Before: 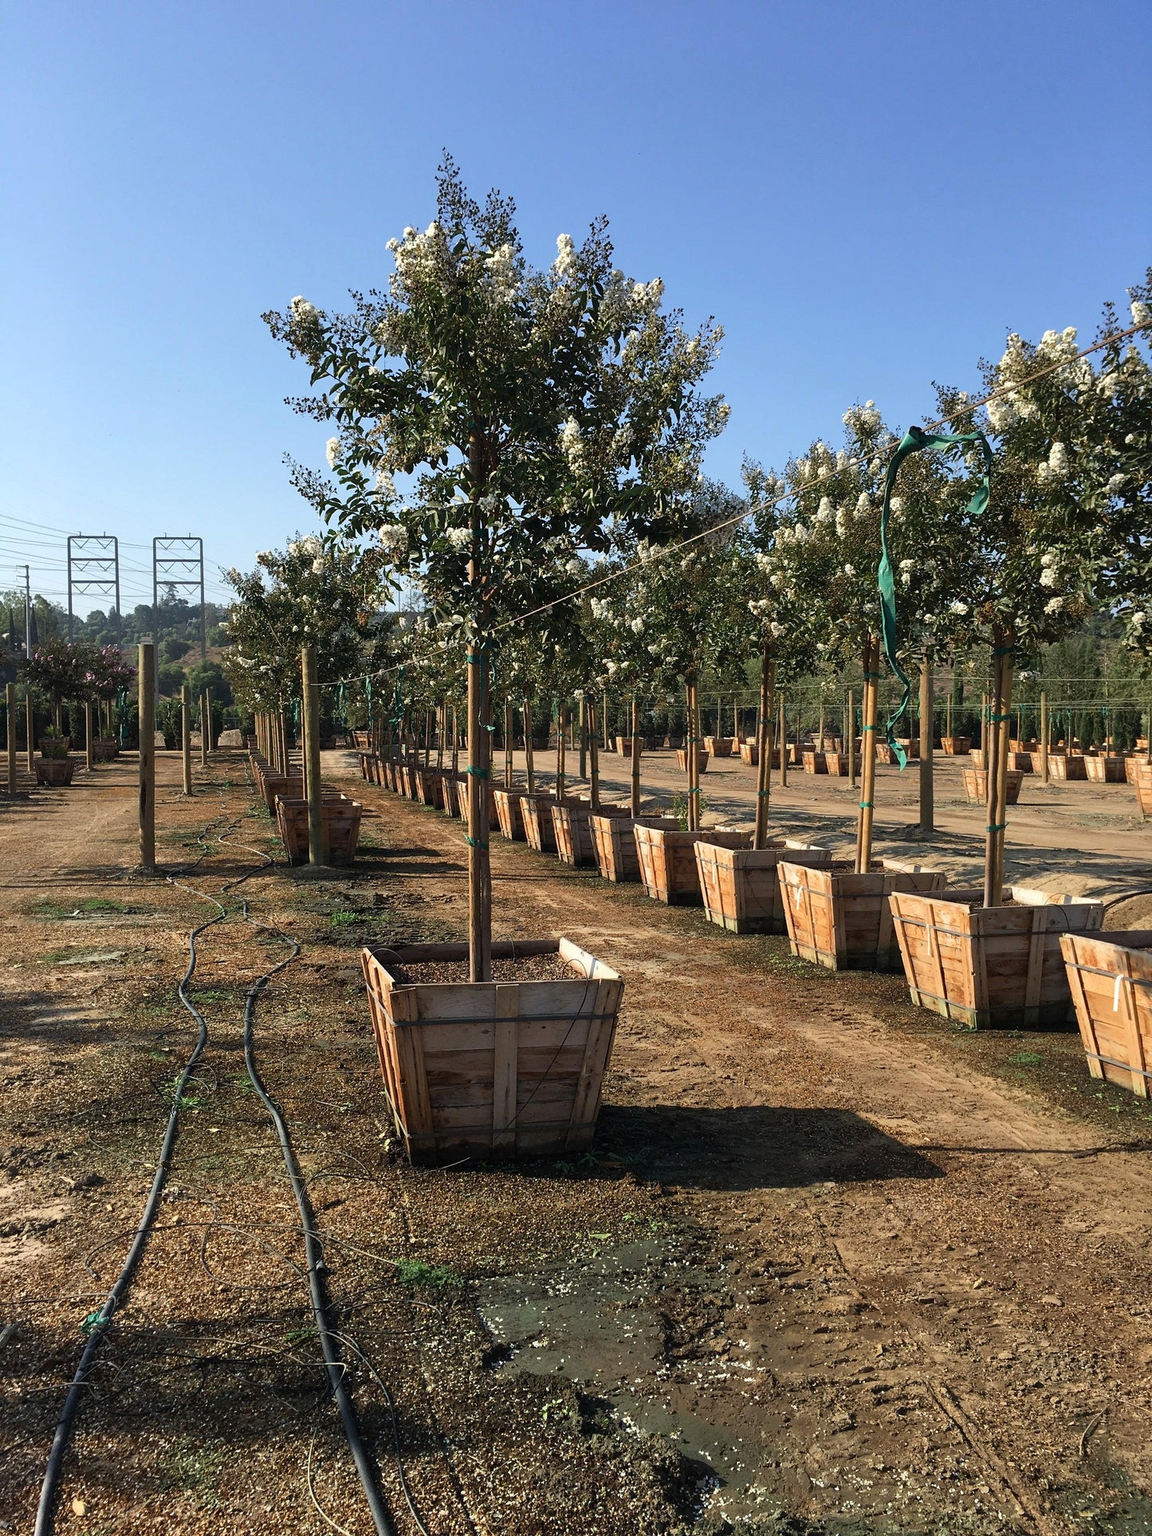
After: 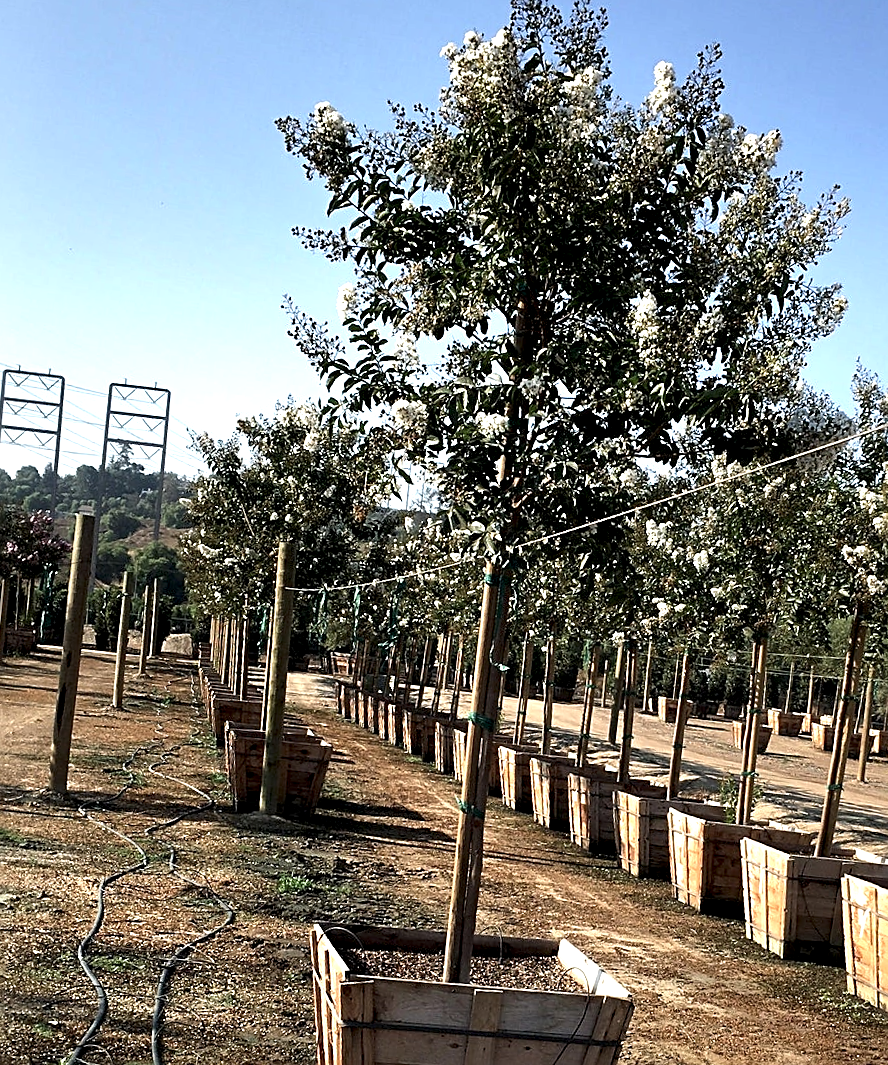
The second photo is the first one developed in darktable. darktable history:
sharpen: amount 0.491
local contrast: highlights 208%, shadows 153%, detail 140%, midtone range 0.253
crop and rotate: angle -6.43°, left 2.252%, top 6.771%, right 27.501%, bottom 30.037%
